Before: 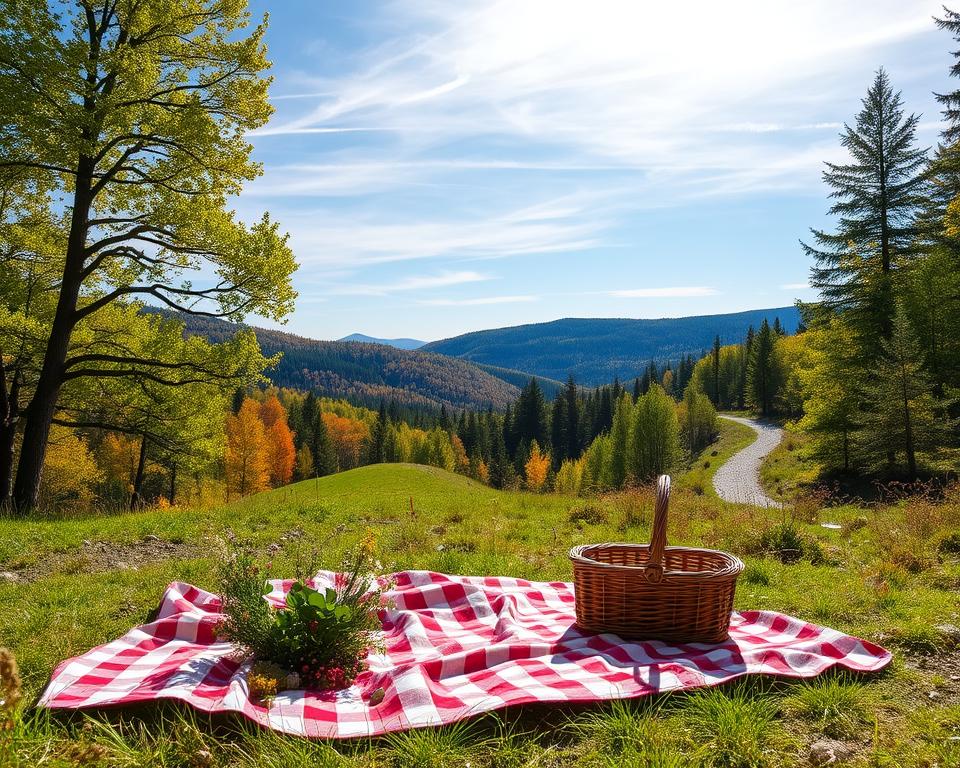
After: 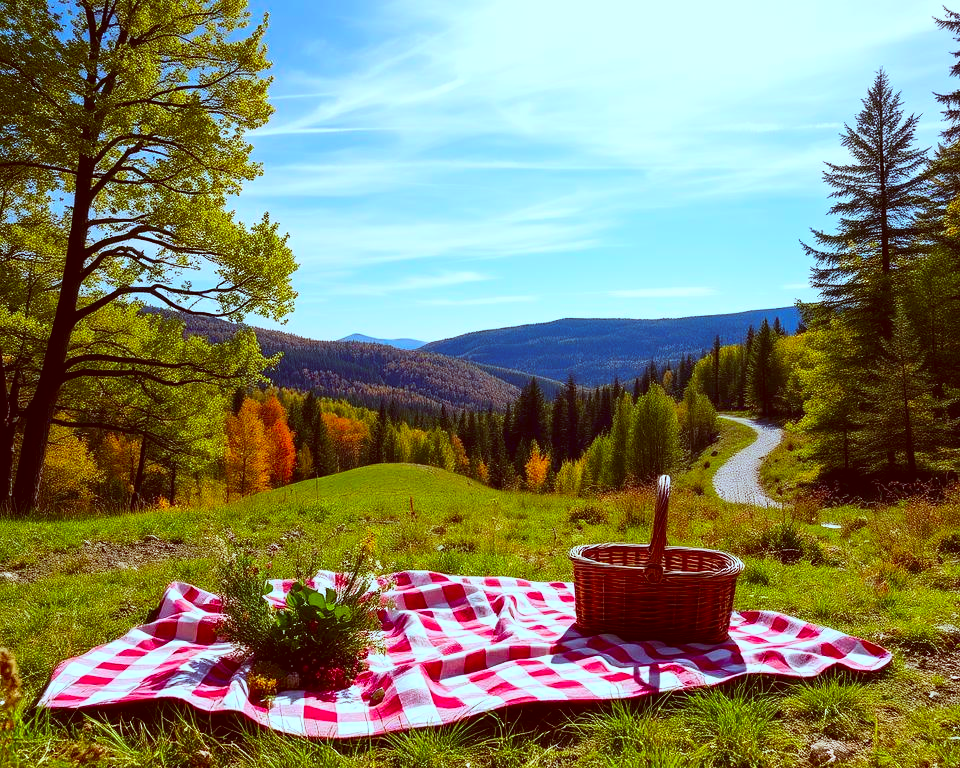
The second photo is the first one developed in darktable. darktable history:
color correction: highlights a* -7.23, highlights b* -0.161, shadows a* 20.08, shadows b* 11.73
contrast brightness saturation: contrast 0.18, saturation 0.3
white balance: red 0.924, blue 1.095
